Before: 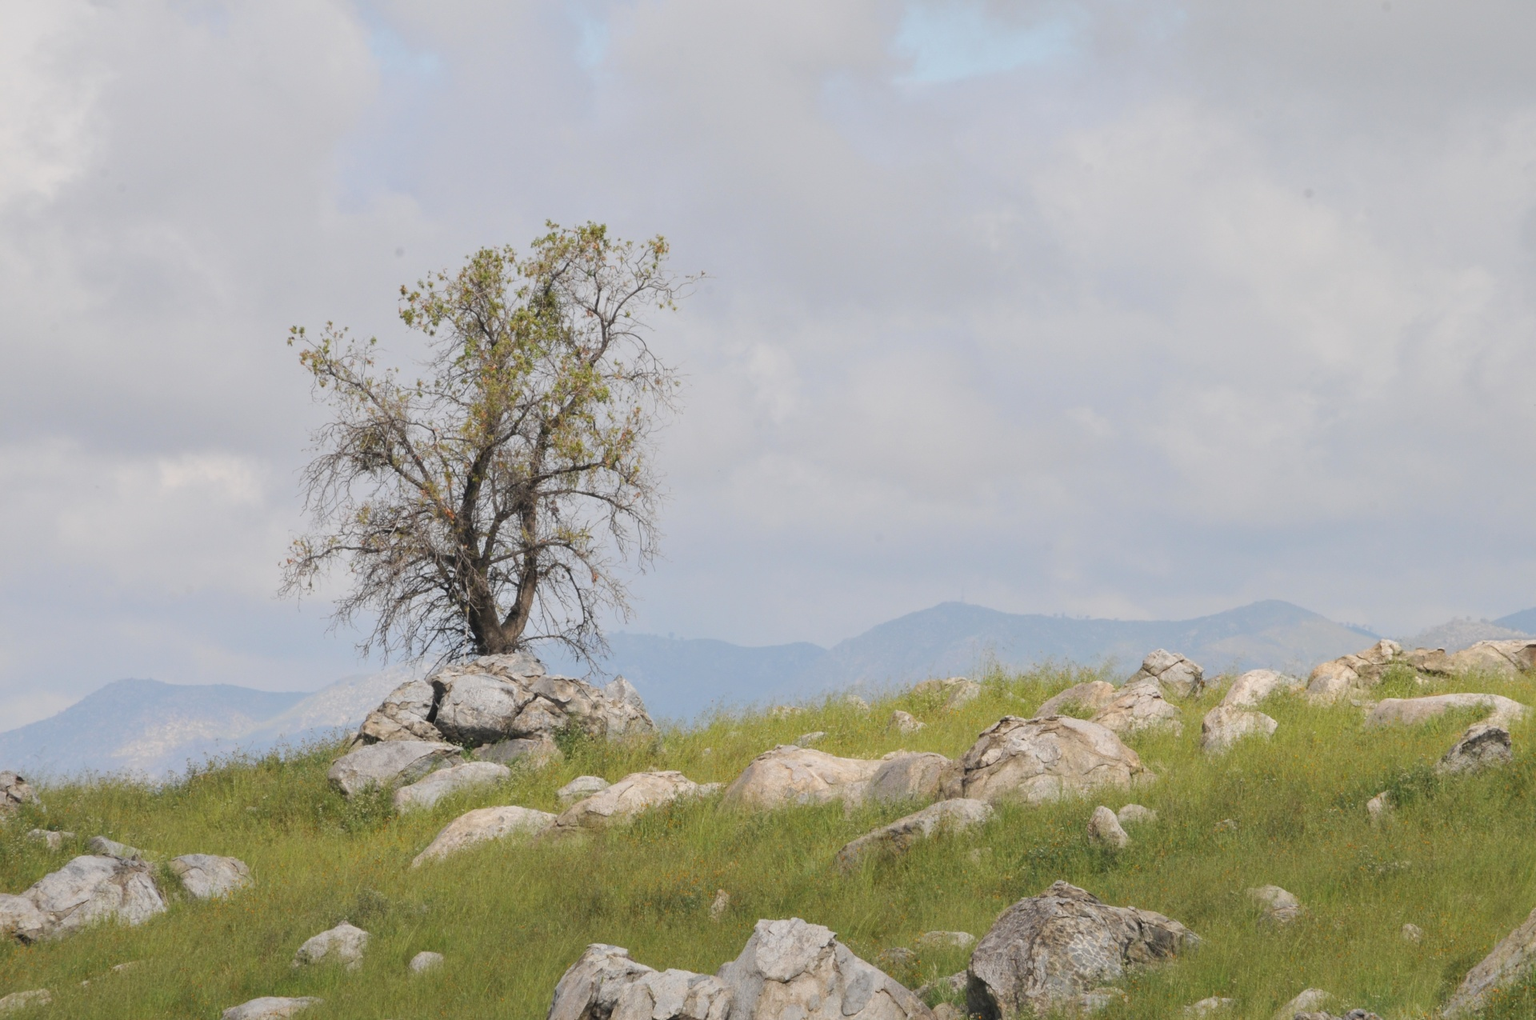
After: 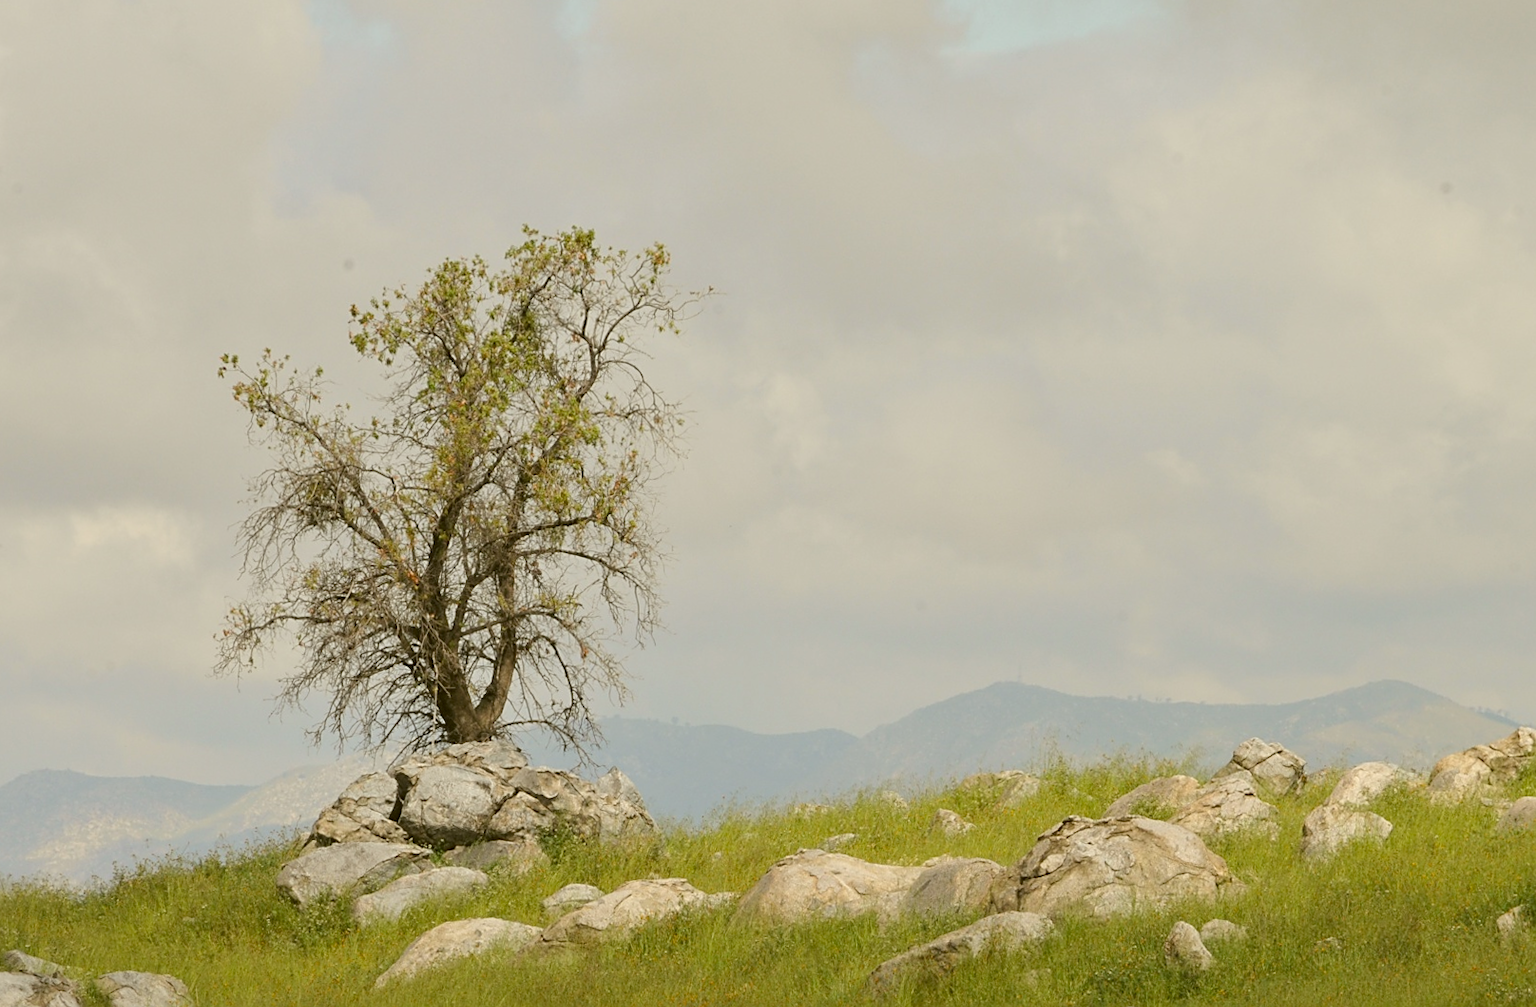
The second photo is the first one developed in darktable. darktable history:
white balance: emerald 1
color correction: highlights a* -1.43, highlights b* 10.12, shadows a* 0.395, shadows b* 19.35
crop and rotate: left 7.196%, top 4.574%, right 10.605%, bottom 13.178%
rotate and perspective: lens shift (vertical) 0.048, lens shift (horizontal) -0.024, automatic cropping off
sharpen: on, module defaults
